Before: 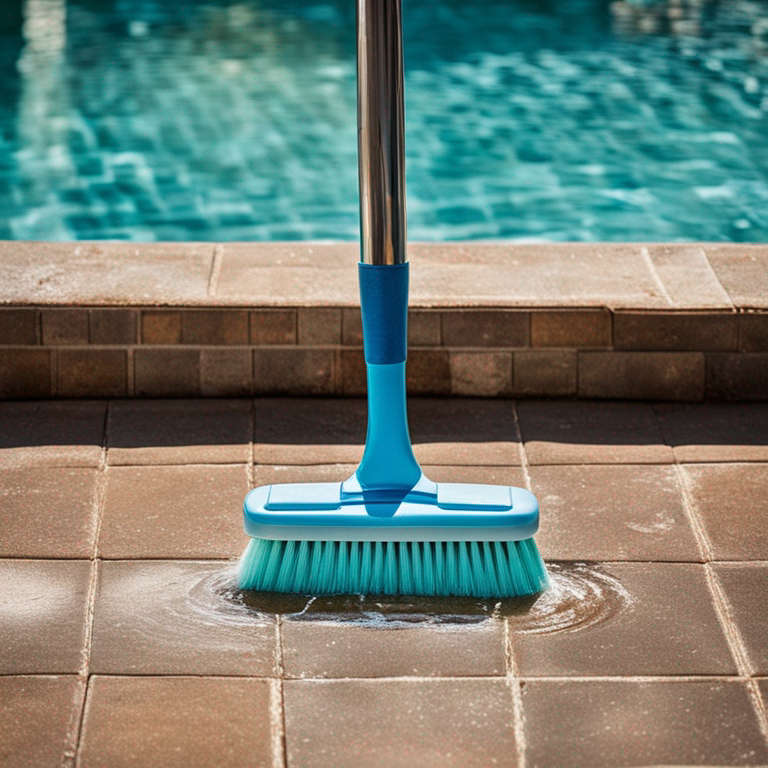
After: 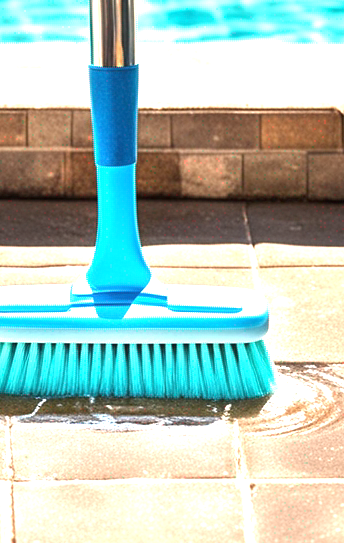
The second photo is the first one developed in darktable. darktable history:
exposure: black level correction 0, exposure 1.758 EV, compensate exposure bias true, compensate highlight preservation false
crop: left 35.239%, top 25.8%, right 19.854%, bottom 3.451%
